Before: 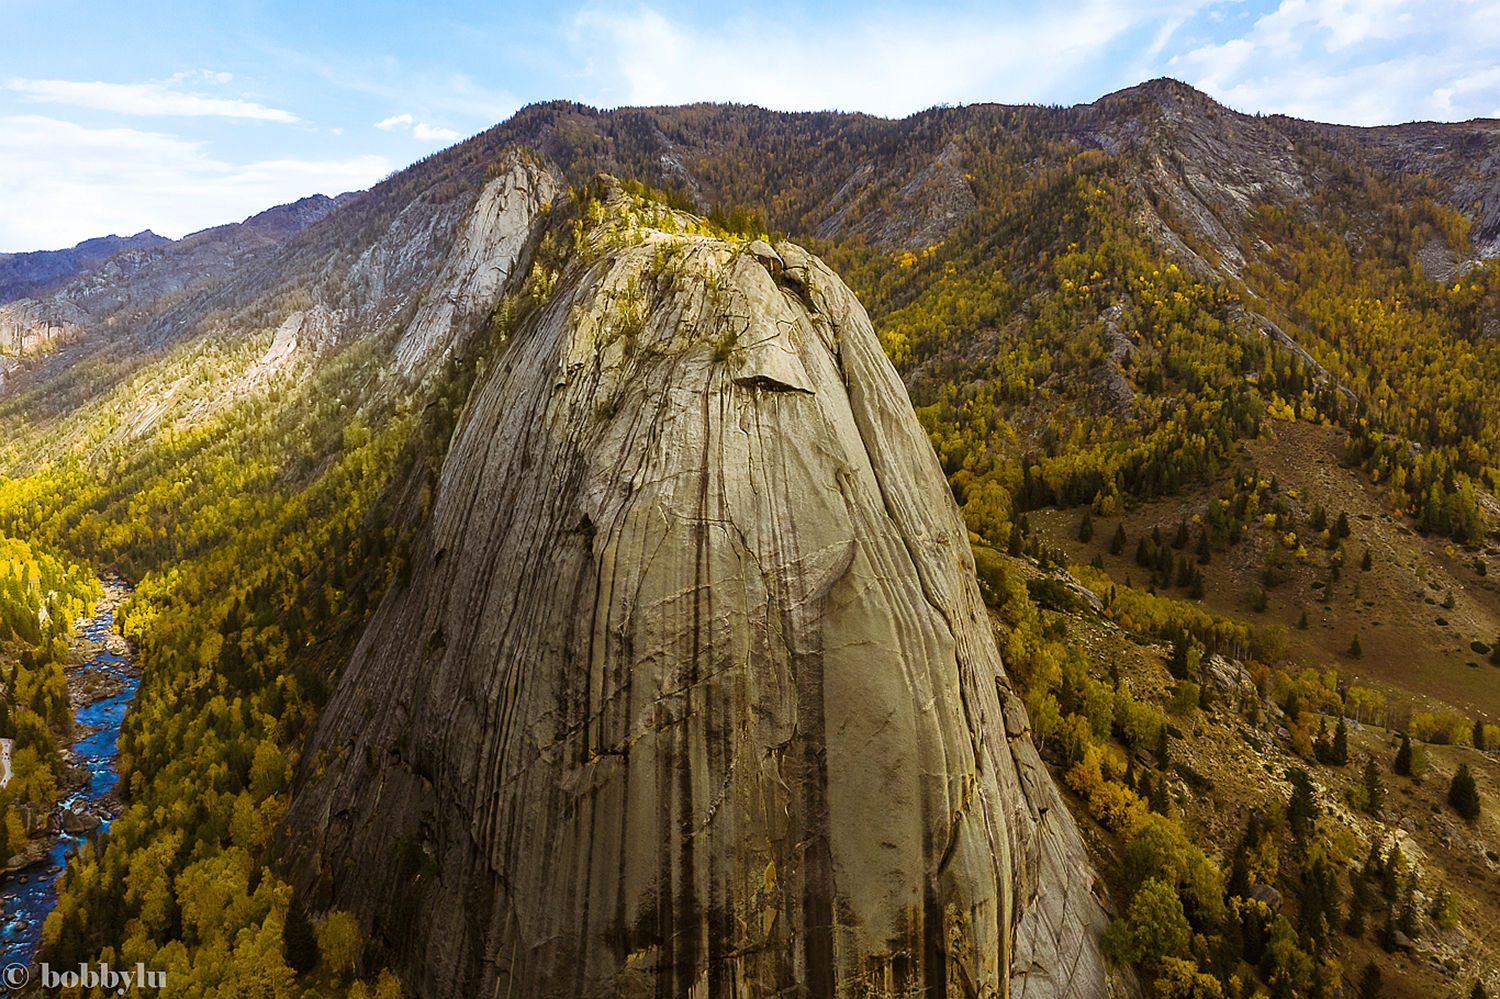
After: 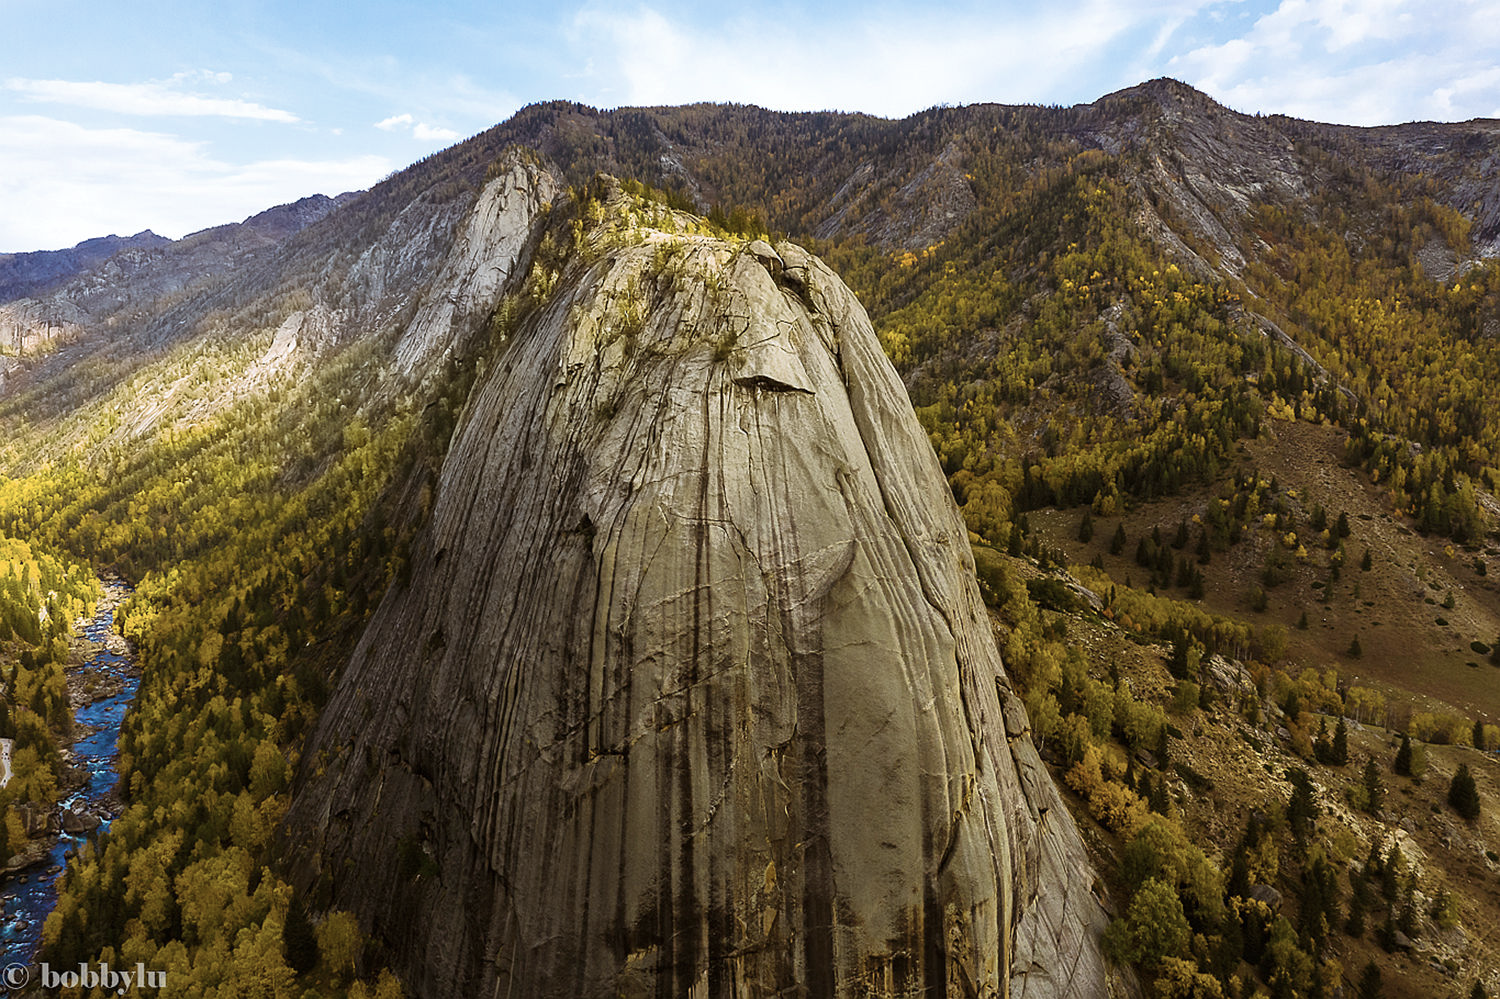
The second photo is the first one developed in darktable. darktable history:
contrast brightness saturation: contrast 0.059, brightness -0.012, saturation -0.212
